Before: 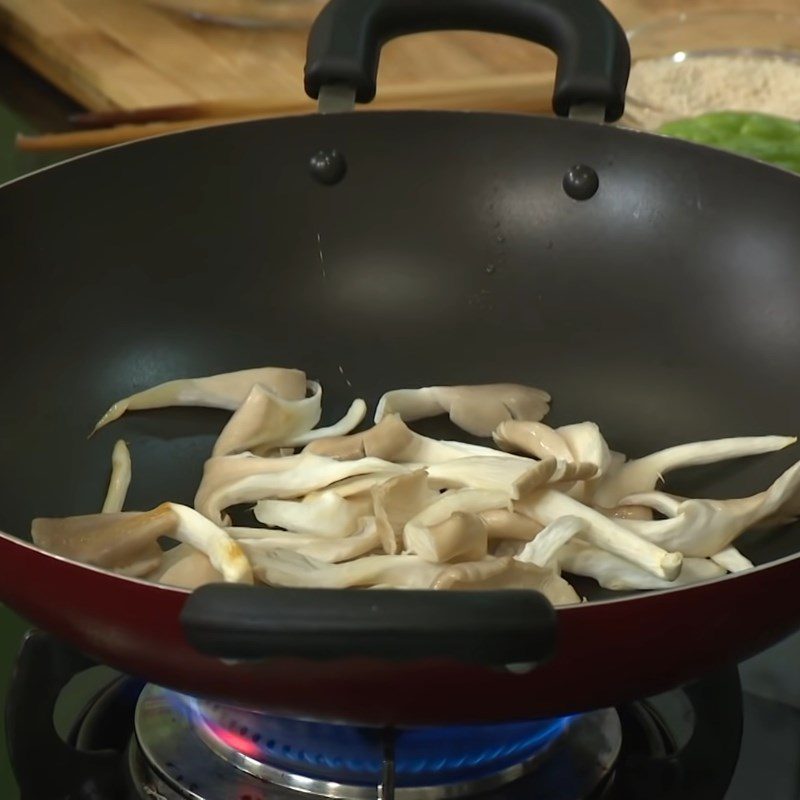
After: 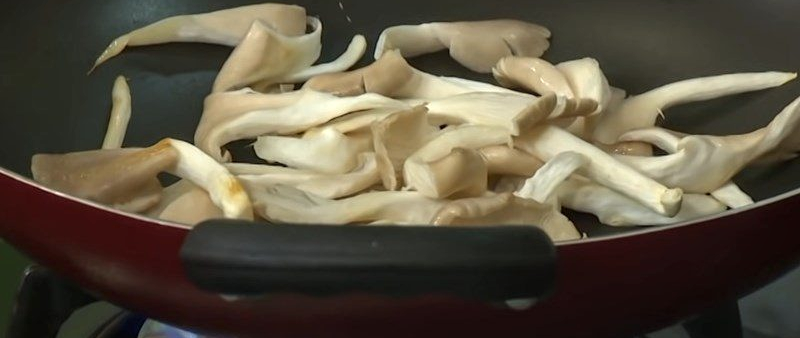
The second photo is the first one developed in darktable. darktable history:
local contrast: on, module defaults
crop: top 45.505%, bottom 12.168%
